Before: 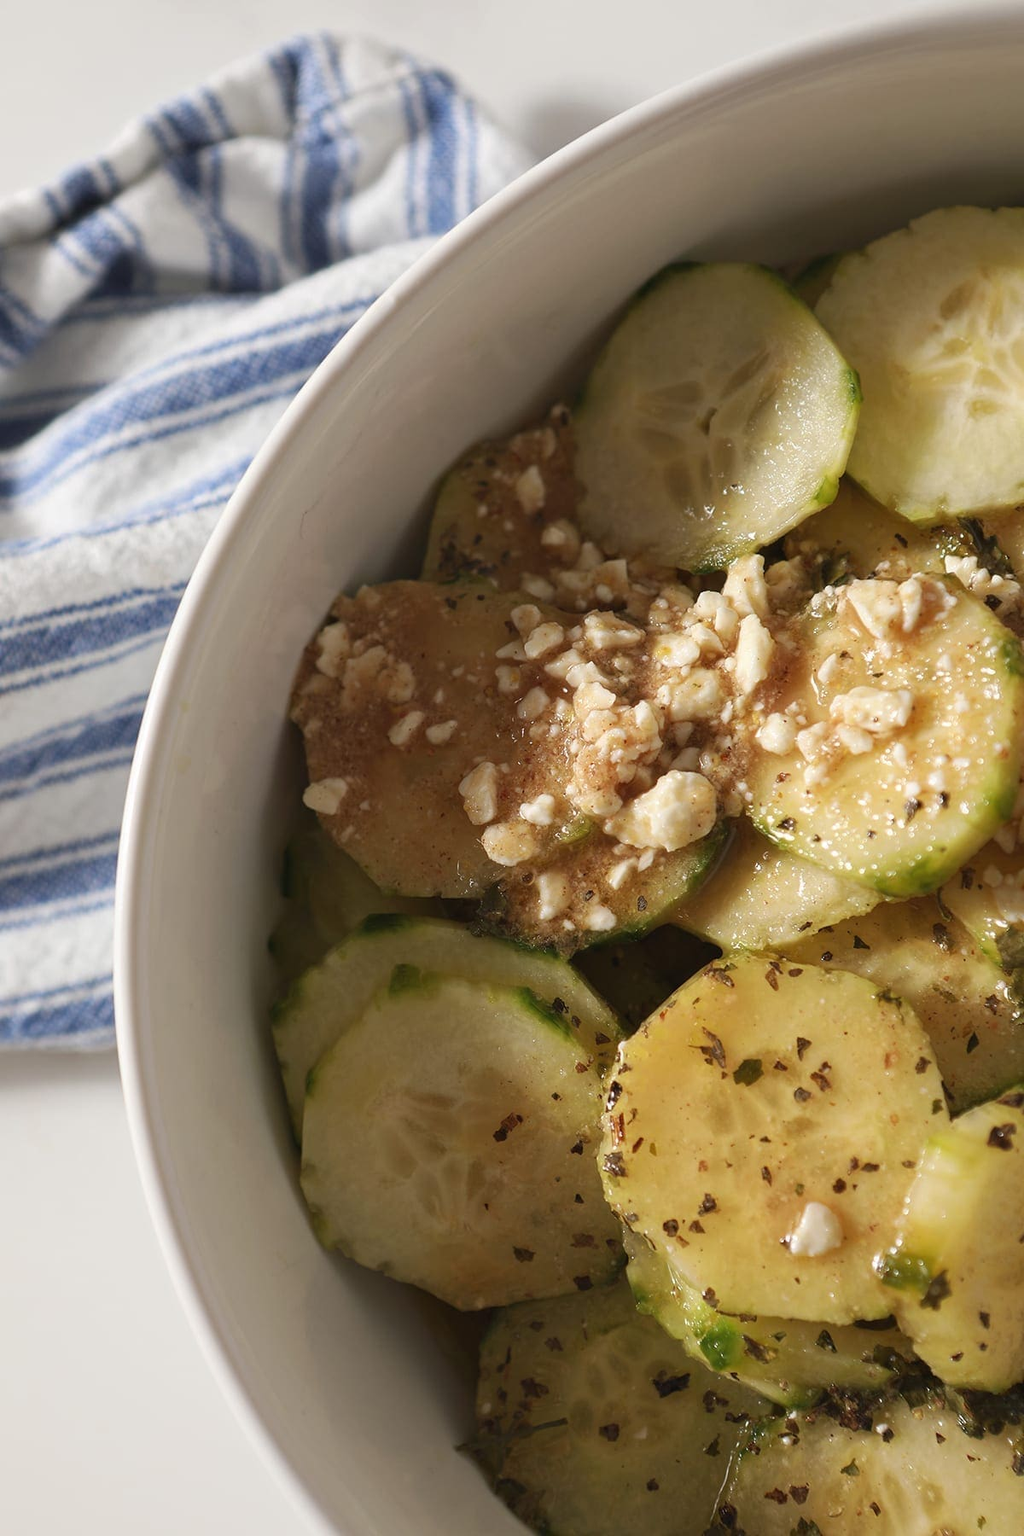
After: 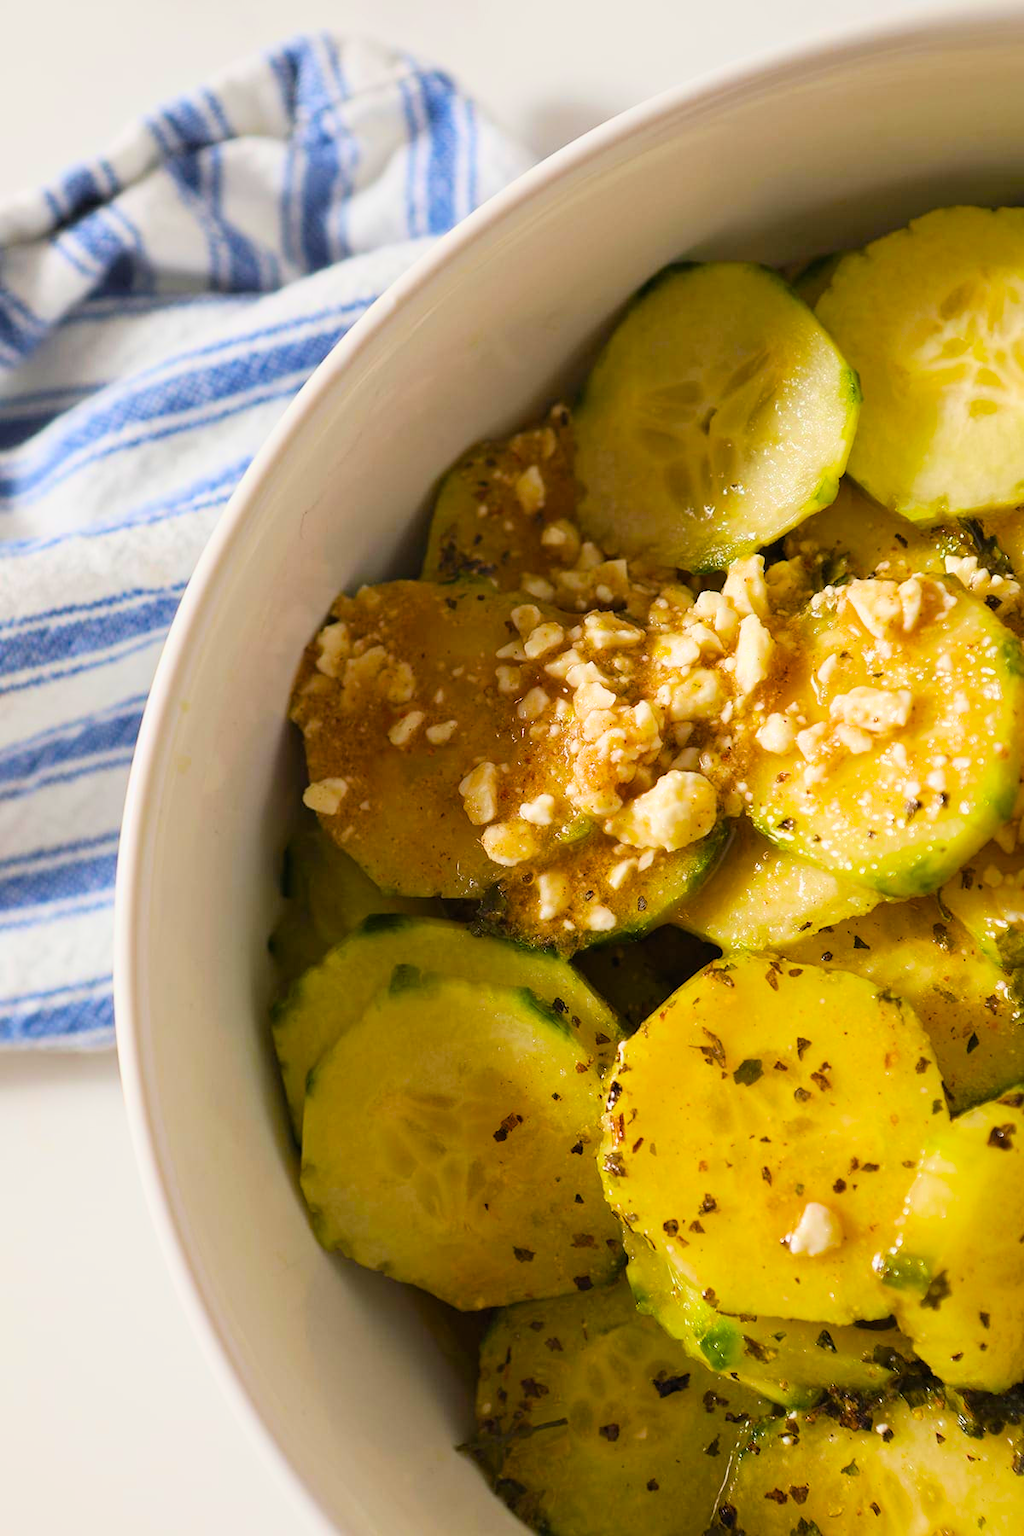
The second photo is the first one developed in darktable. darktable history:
filmic rgb: black relative exposure -7.65 EV, white relative exposure 4.56 EV, hardness 3.61, color science v6 (2022)
color balance rgb: linear chroma grading › global chroma 10%, perceptual saturation grading › global saturation 40%, perceptual brilliance grading › global brilliance 30%, global vibrance 20%
